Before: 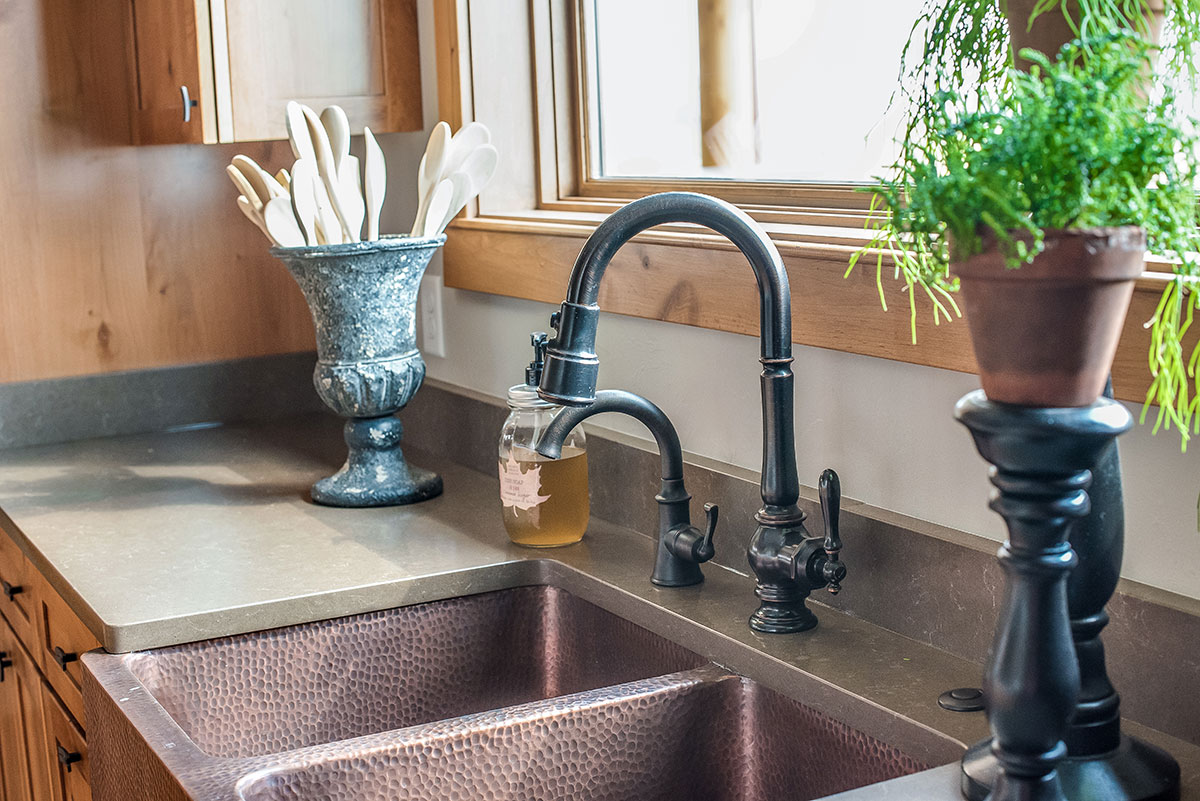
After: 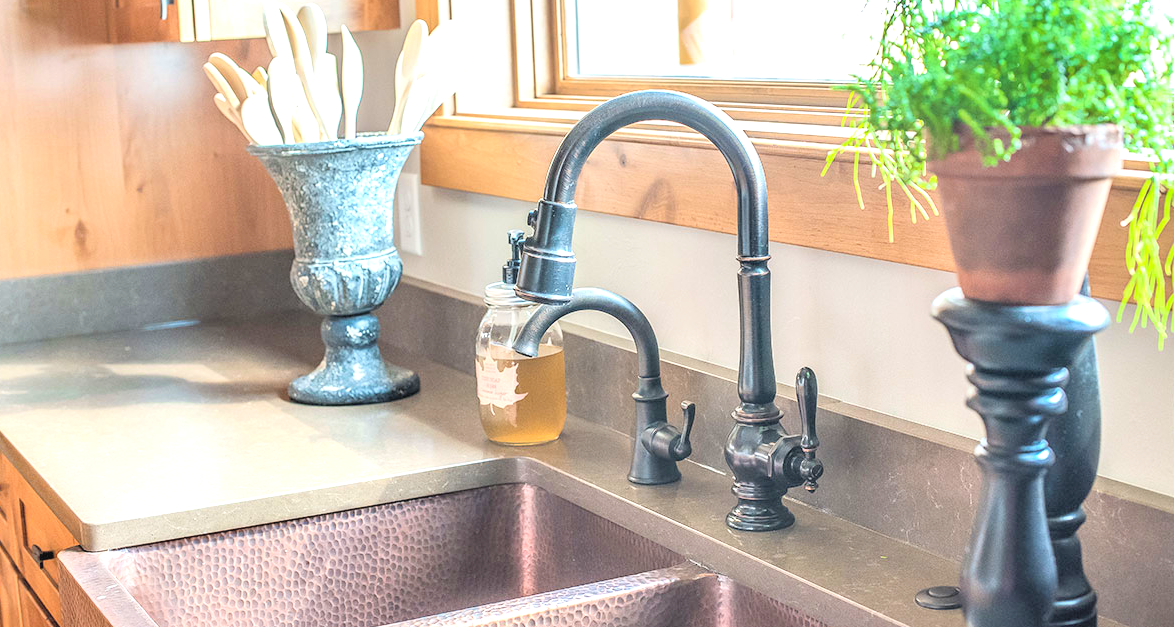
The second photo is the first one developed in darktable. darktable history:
exposure: black level correction 0, exposure 0.702 EV, compensate highlight preservation false
crop and rotate: left 1.955%, top 12.982%, right 0.187%, bottom 8.733%
contrast brightness saturation: contrast 0.101, brightness 0.319, saturation 0.138
